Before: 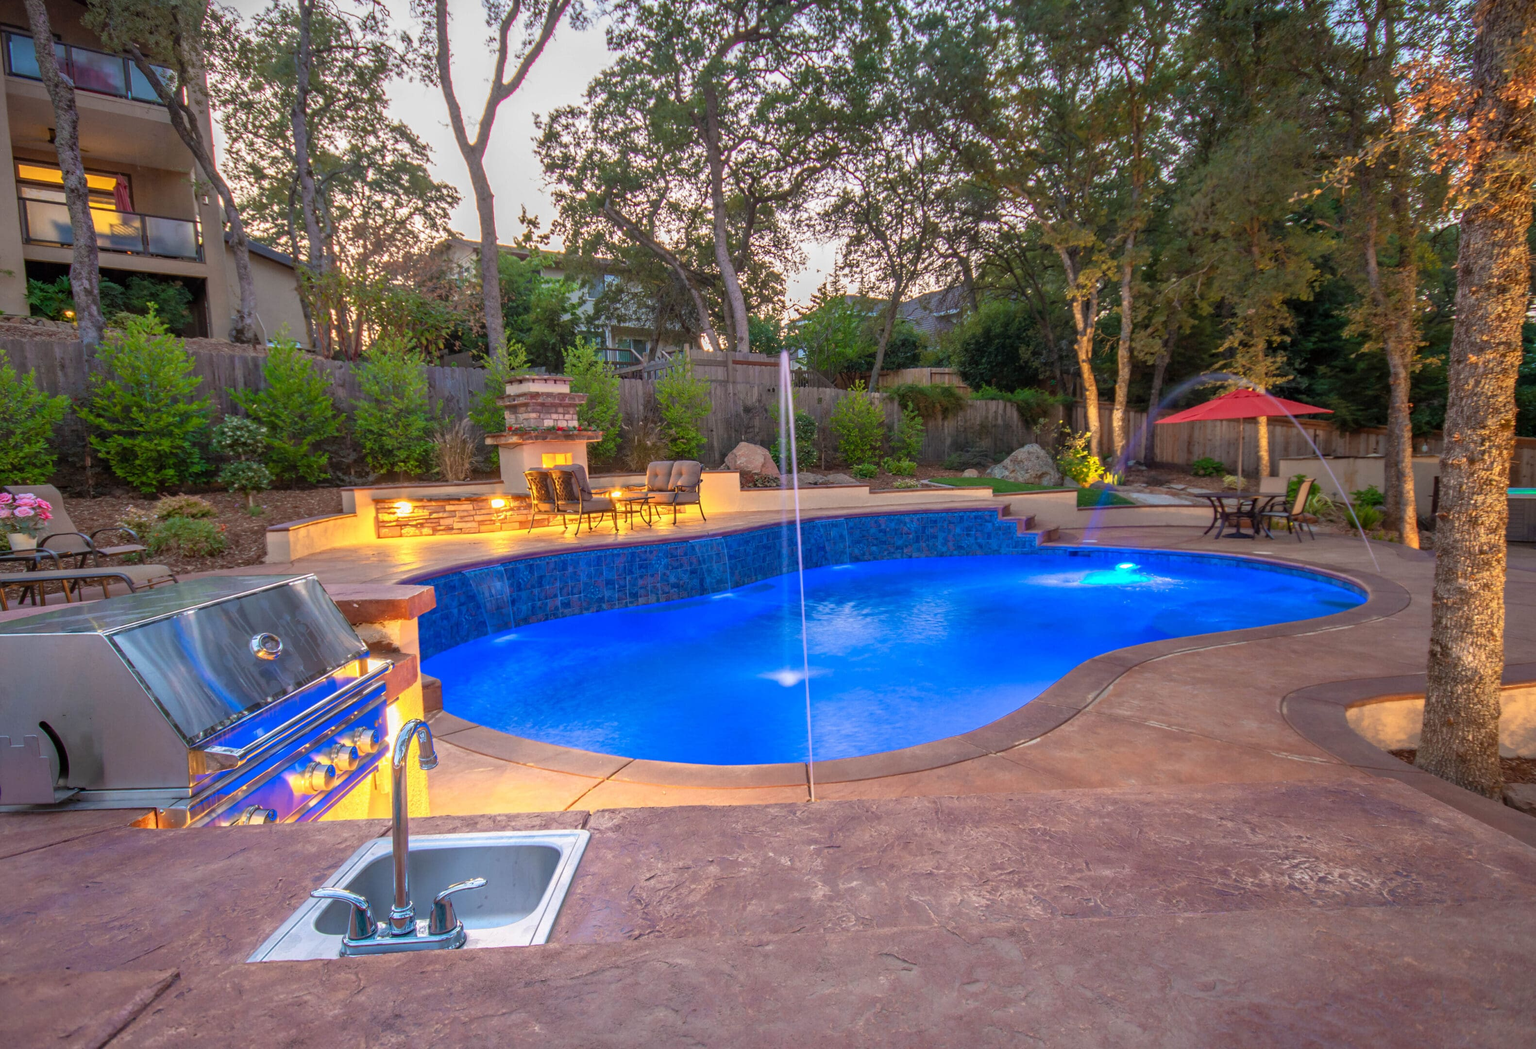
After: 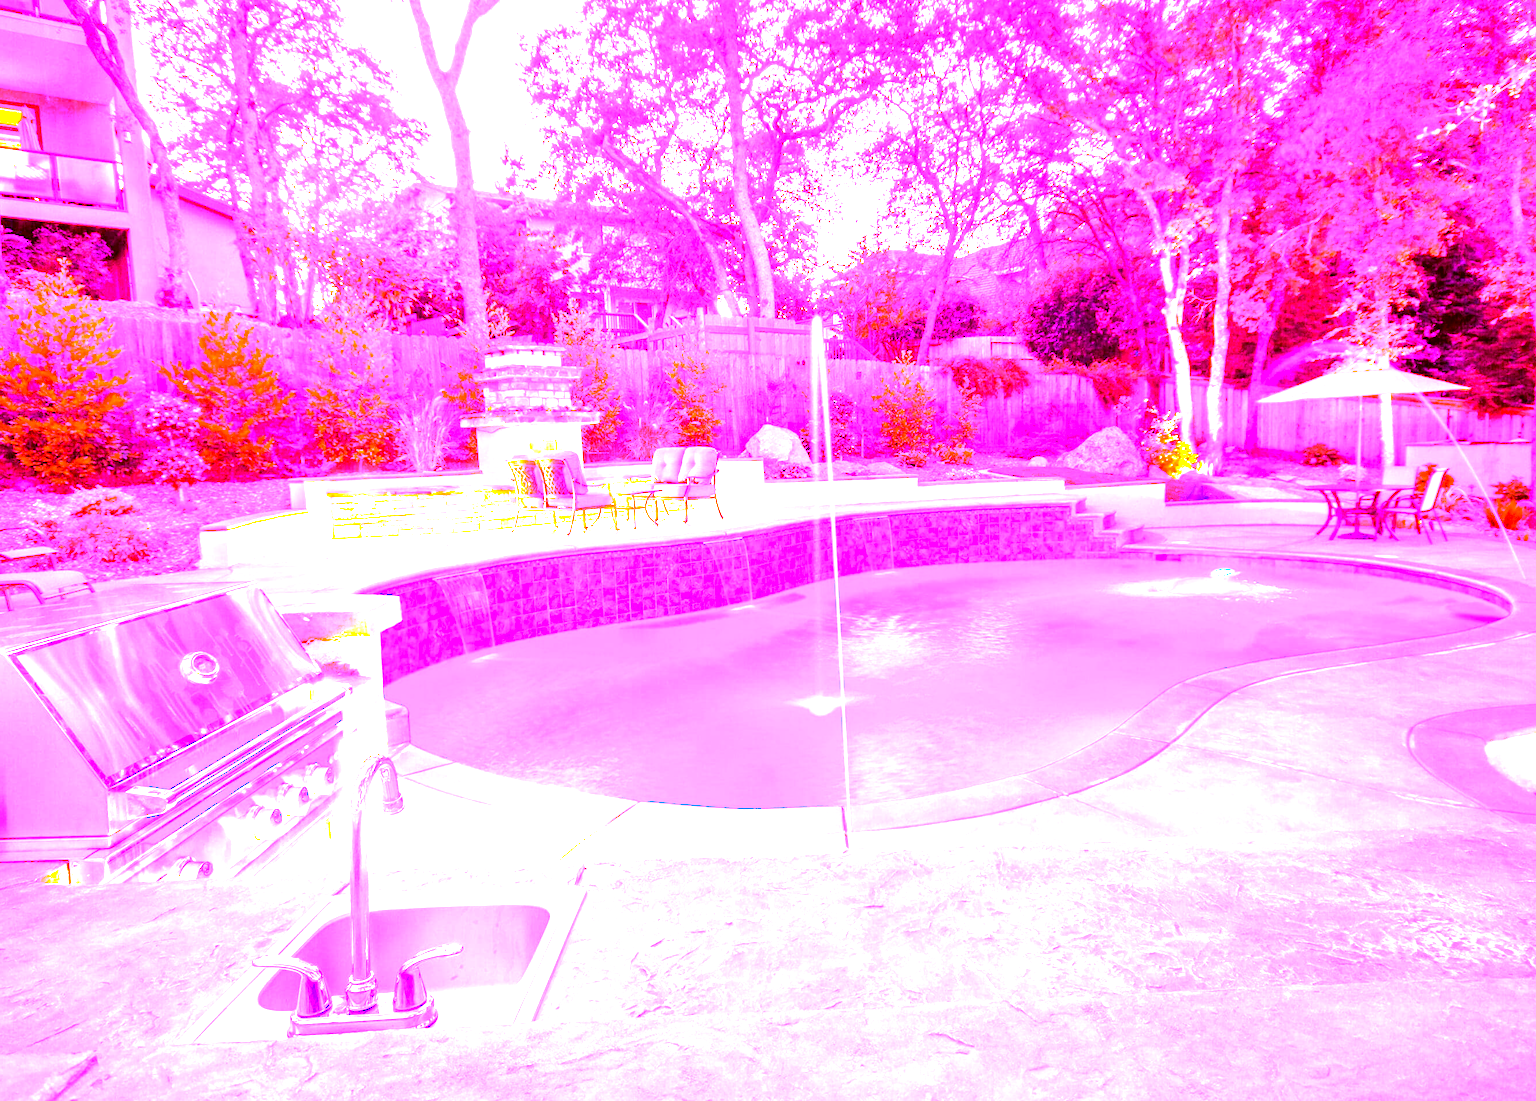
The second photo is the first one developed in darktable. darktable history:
white balance: red 8, blue 8
grain: coarseness 0.09 ISO
color correction: highlights a* 1.12, highlights b* 24.26, shadows a* 15.58, shadows b* 24.26
crop: left 6.446%, top 8.188%, right 9.538%, bottom 3.548%
